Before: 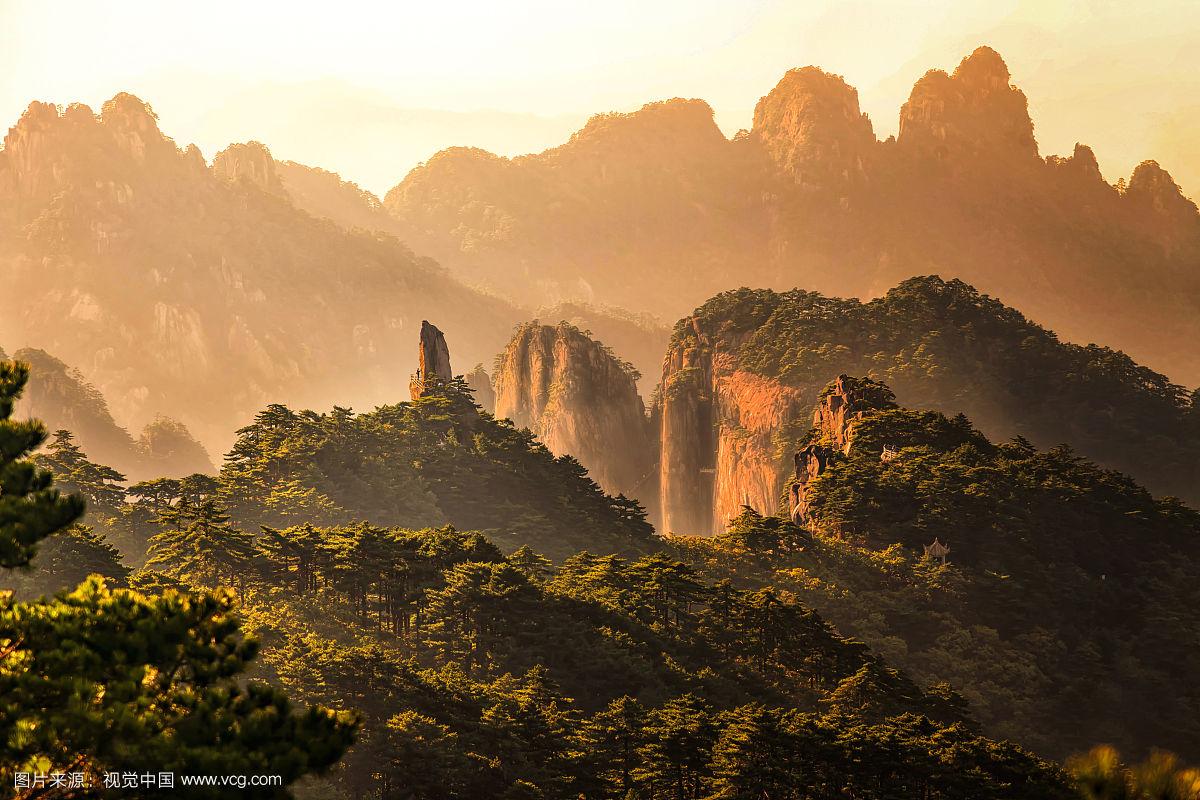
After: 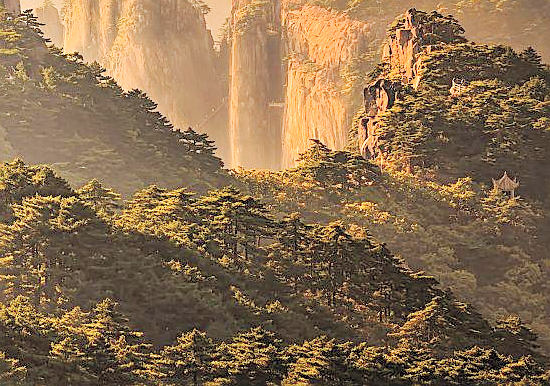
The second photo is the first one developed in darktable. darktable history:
sharpen: on, module defaults
base curve: curves: ch0 [(0, 0) (0.158, 0.273) (0.879, 0.895) (1, 1)], preserve colors none
crop: left 35.976%, top 45.819%, right 18.162%, bottom 5.807%
contrast brightness saturation: brightness 0.28
